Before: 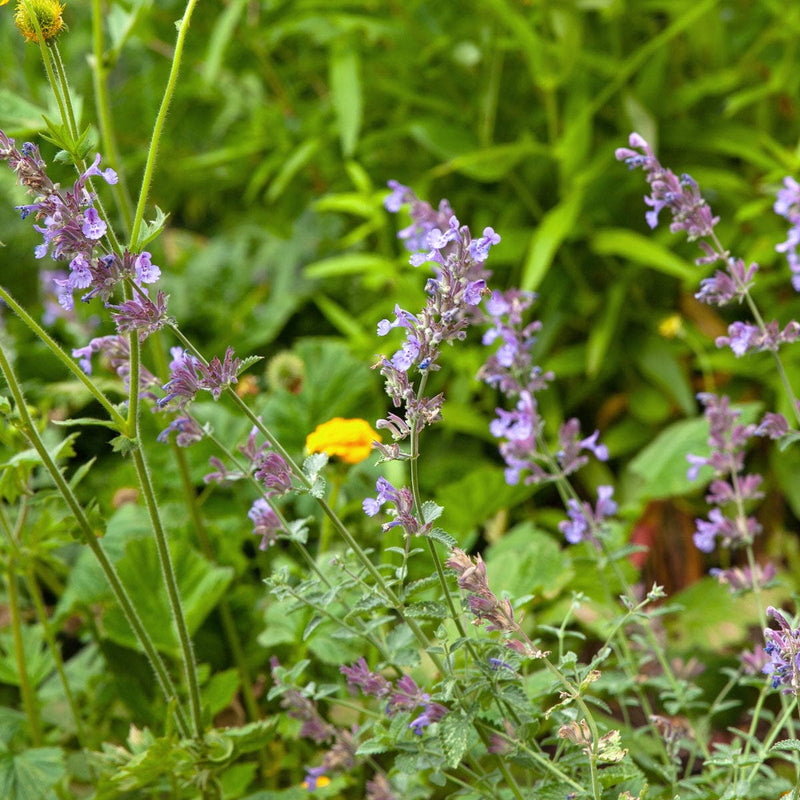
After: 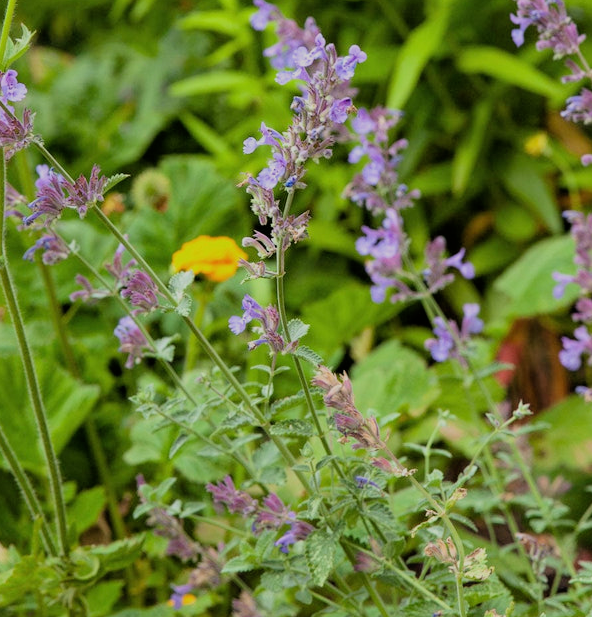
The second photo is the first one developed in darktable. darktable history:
filmic rgb: black relative exposure -7.15 EV, white relative exposure 5.36 EV, hardness 3.02, color science v6 (2022)
crop: left 16.871%, top 22.857%, right 9.116%
bloom: size 5%, threshold 95%, strength 15%
shadows and highlights: shadows 20.55, highlights -20.99, soften with gaussian
